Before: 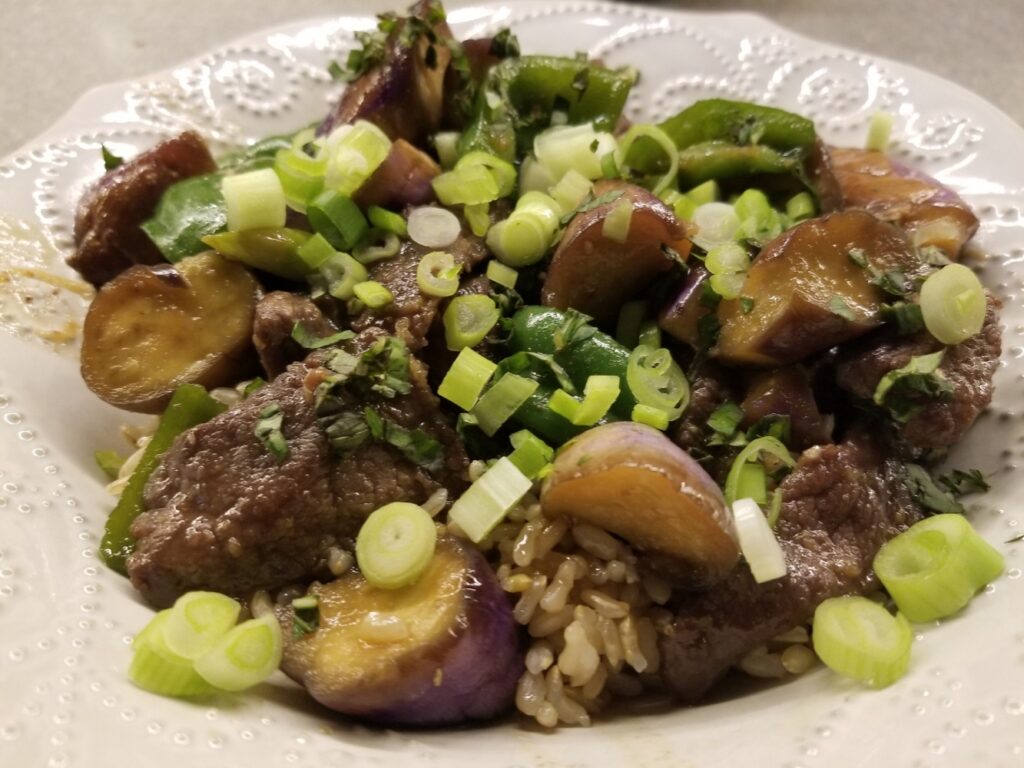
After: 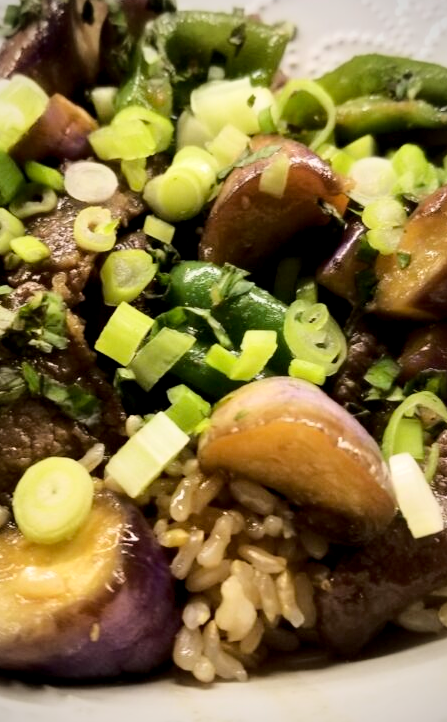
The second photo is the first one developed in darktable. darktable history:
crop: left 33.548%, top 5.956%, right 22.715%
vignetting: unbound false
exposure: black level correction 0.005, exposure 0.002 EV, compensate exposure bias true, compensate highlight preservation false
base curve: curves: ch0 [(0, 0) (0.028, 0.03) (0.121, 0.232) (0.46, 0.748) (0.859, 0.968) (1, 1)]
